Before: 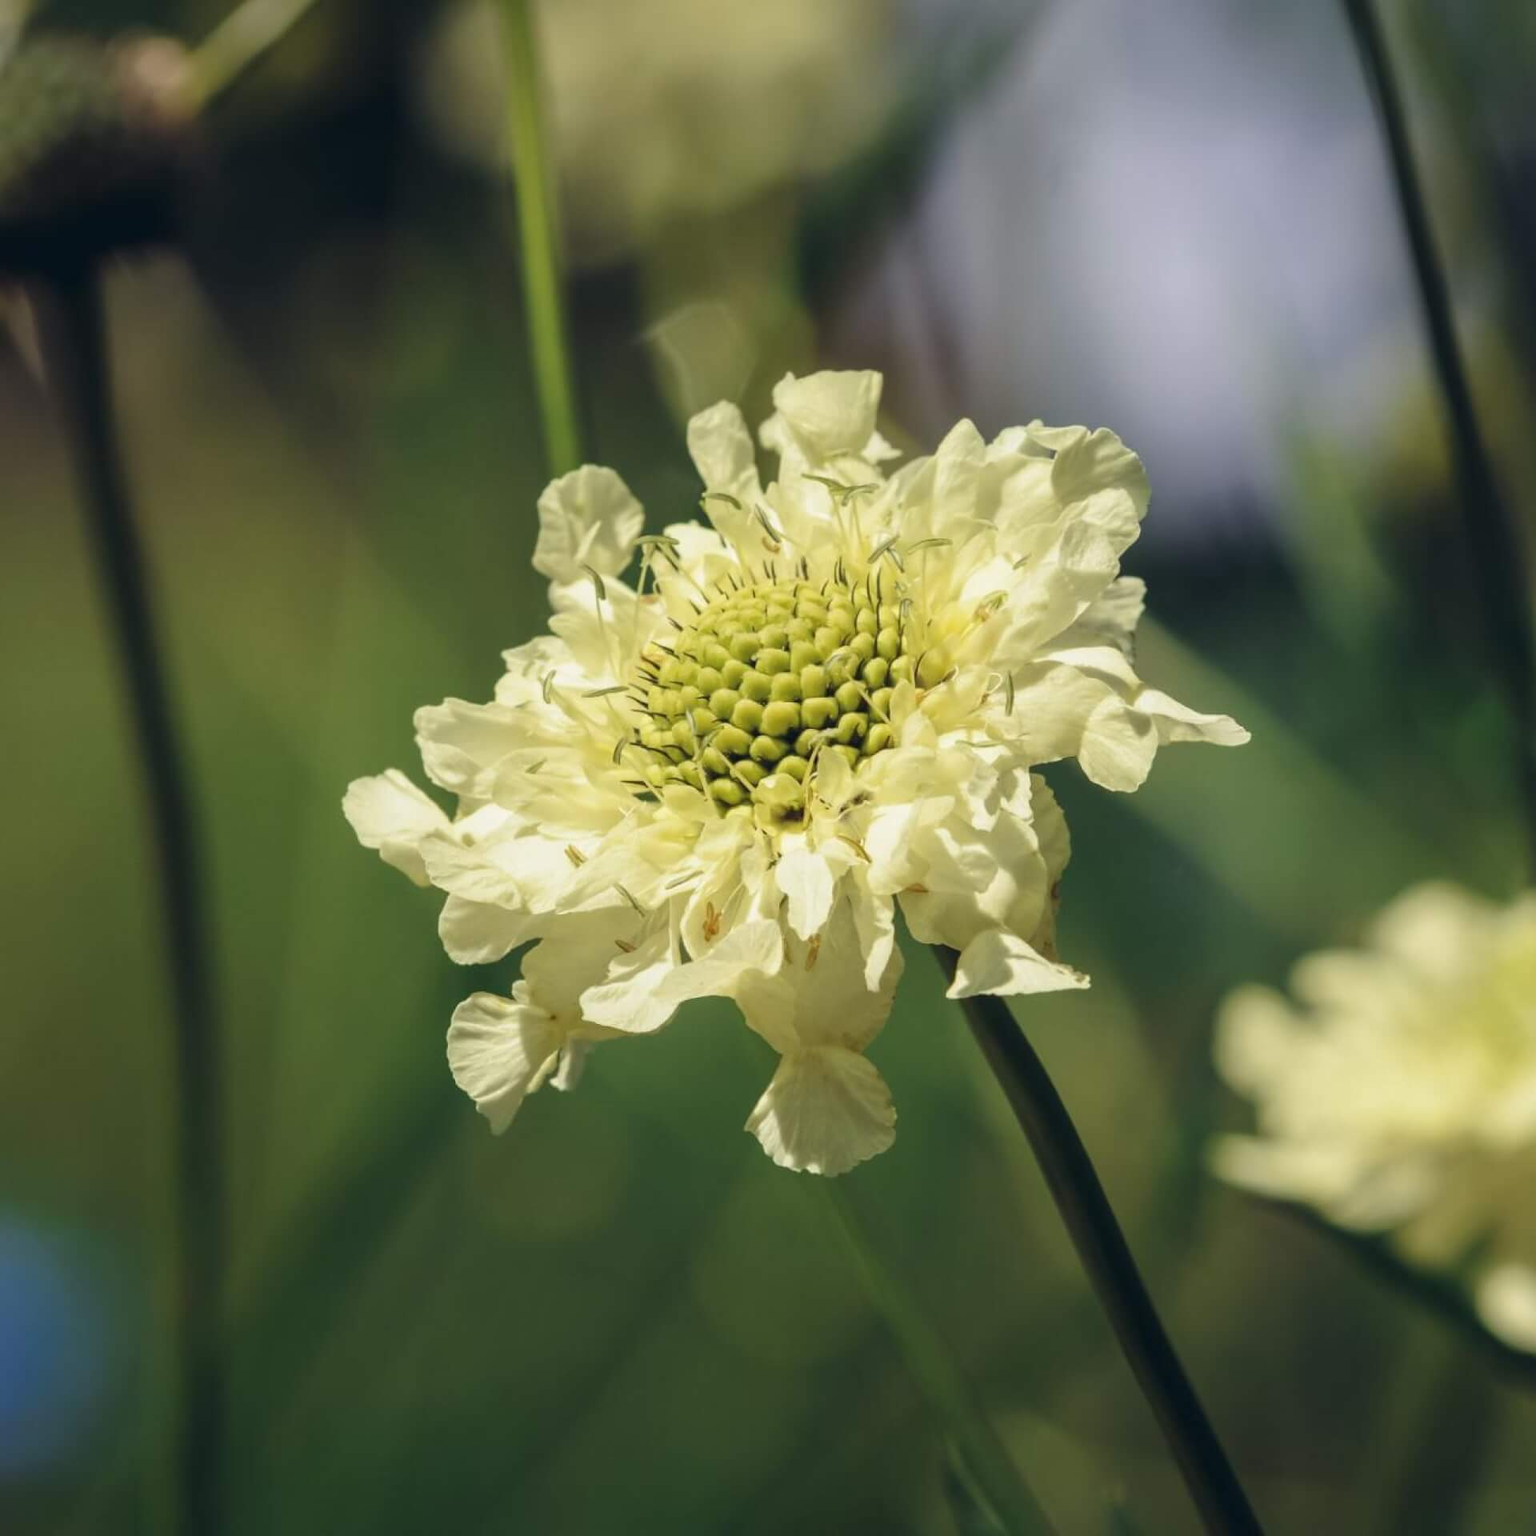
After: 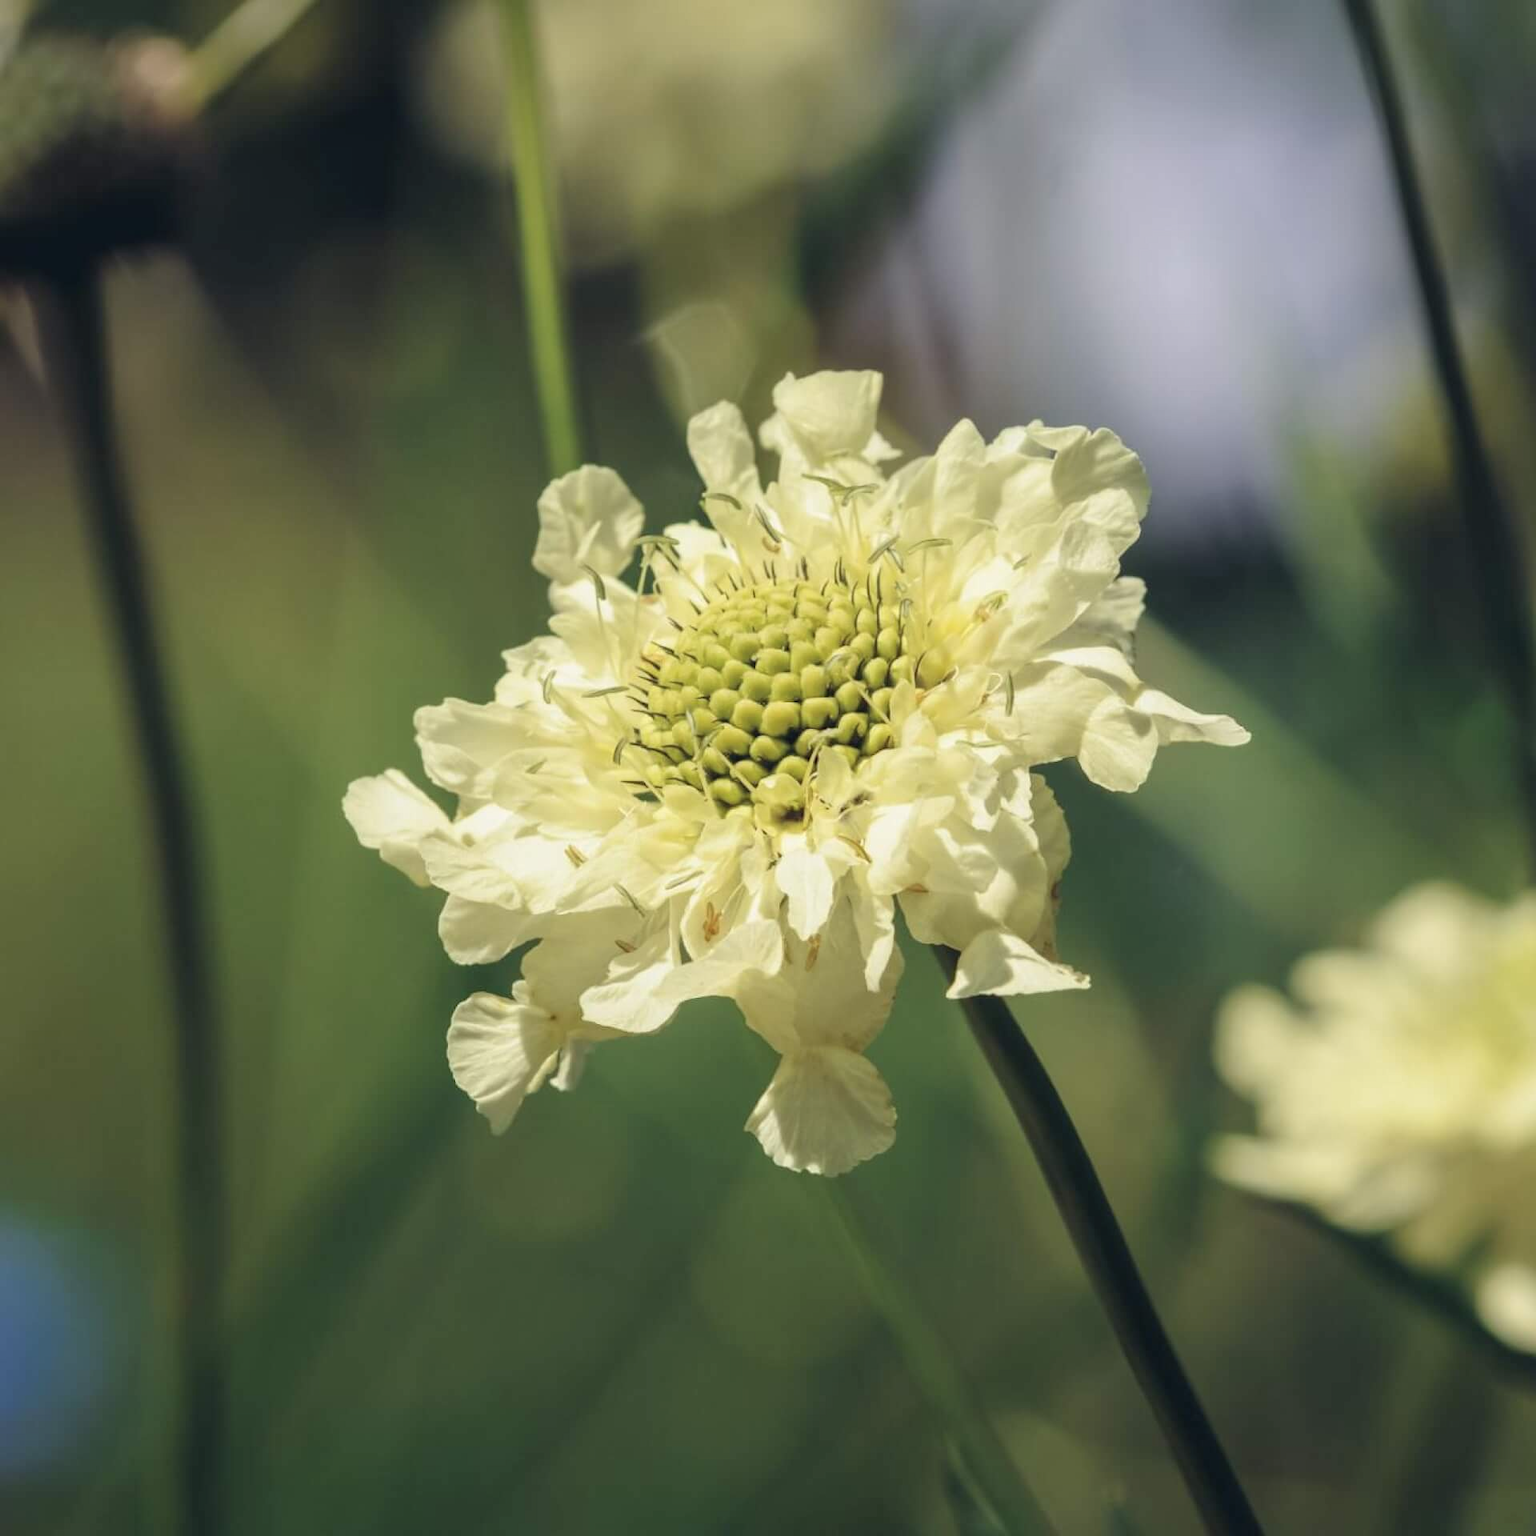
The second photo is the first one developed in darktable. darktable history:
color correction: highlights b* 0.033, saturation 0.825
contrast brightness saturation: contrast 0.032, brightness 0.063, saturation 0.123
